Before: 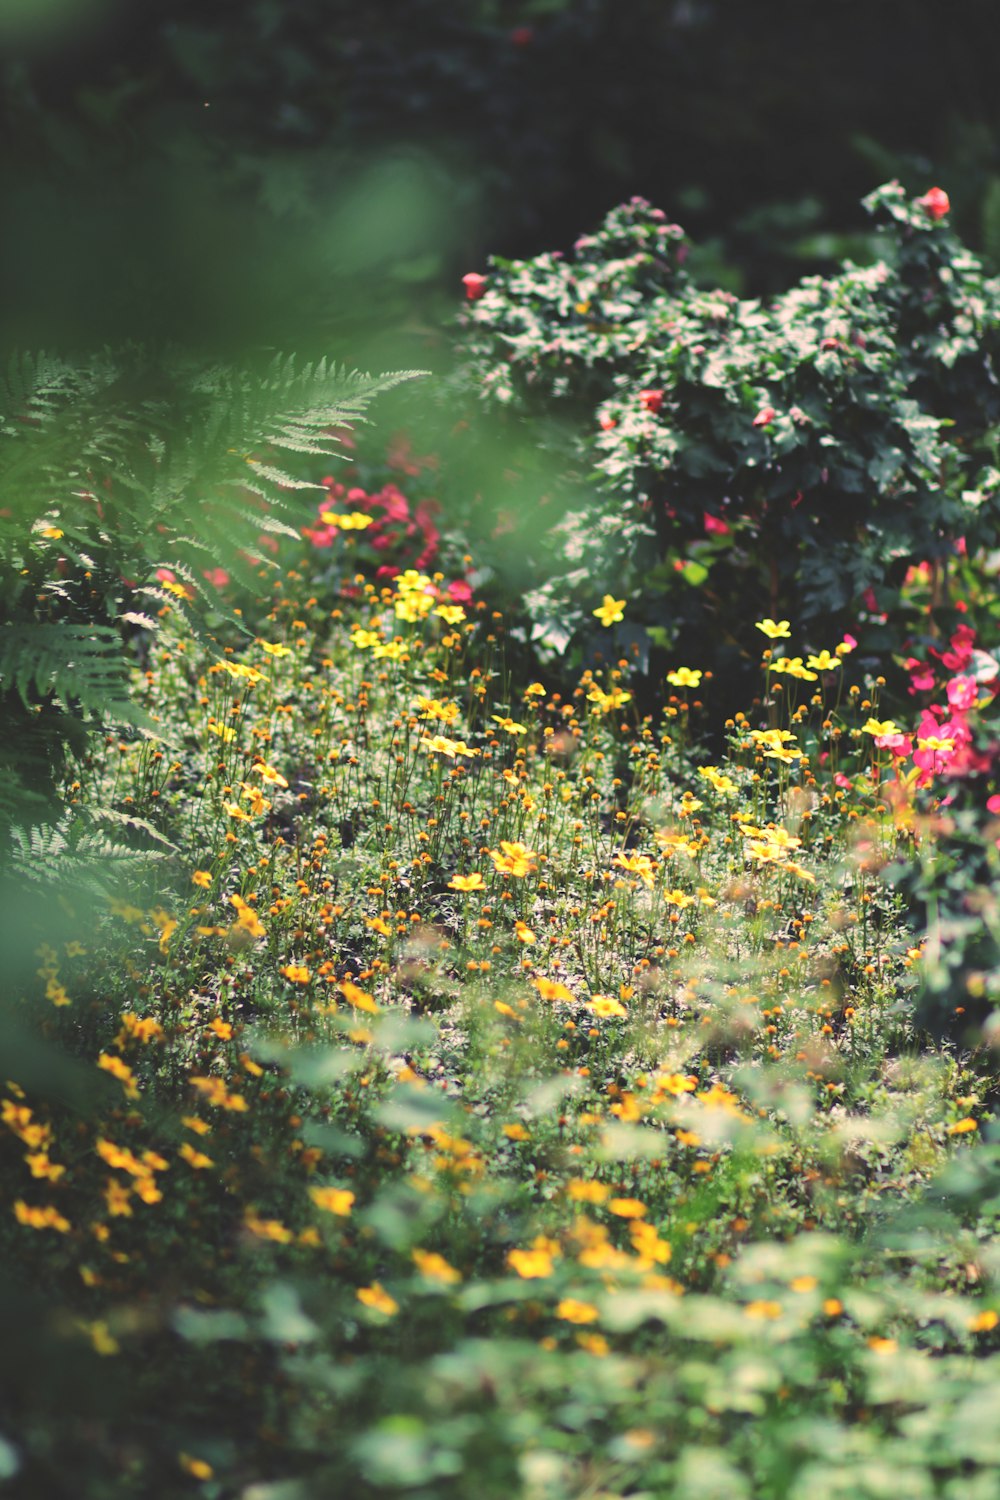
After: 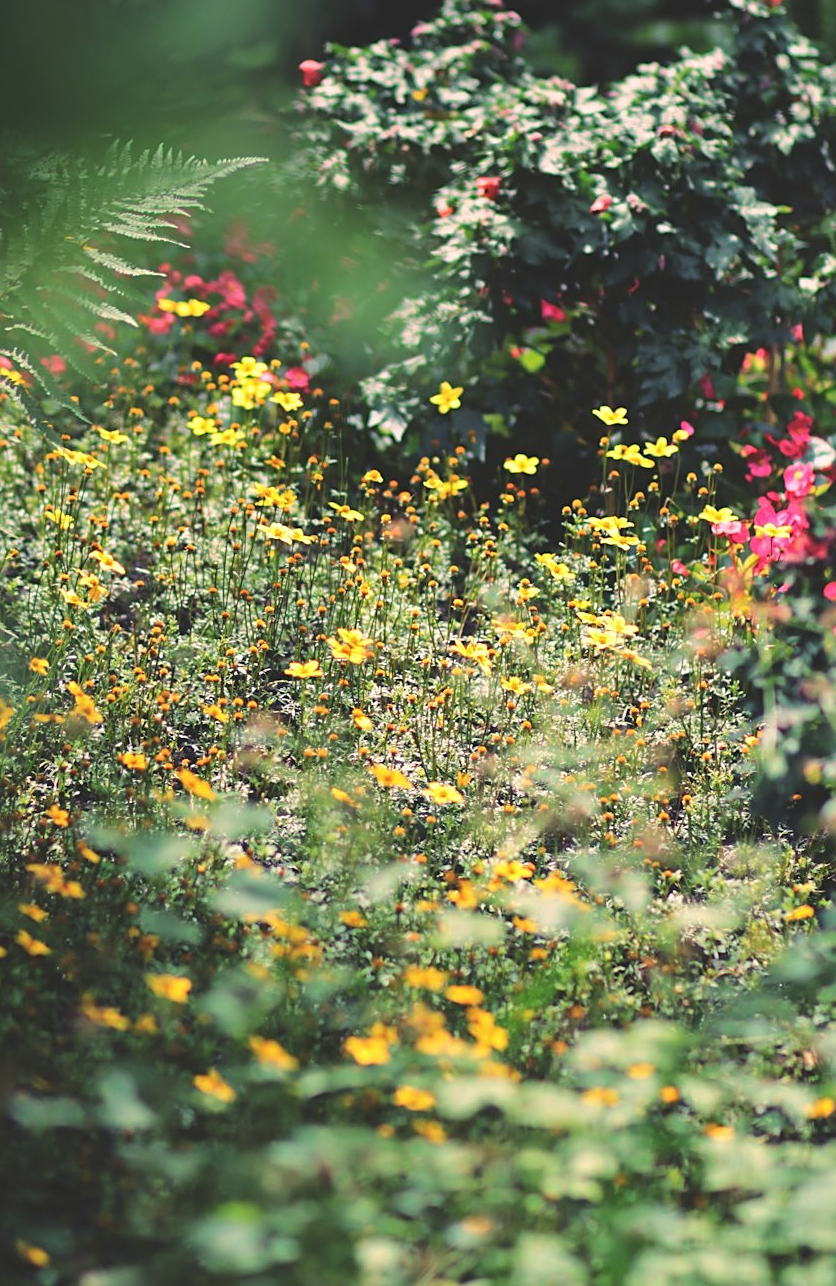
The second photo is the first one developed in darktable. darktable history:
crop: left 16.315%, top 14.246%
white balance: red 1, blue 1
sharpen: on, module defaults
